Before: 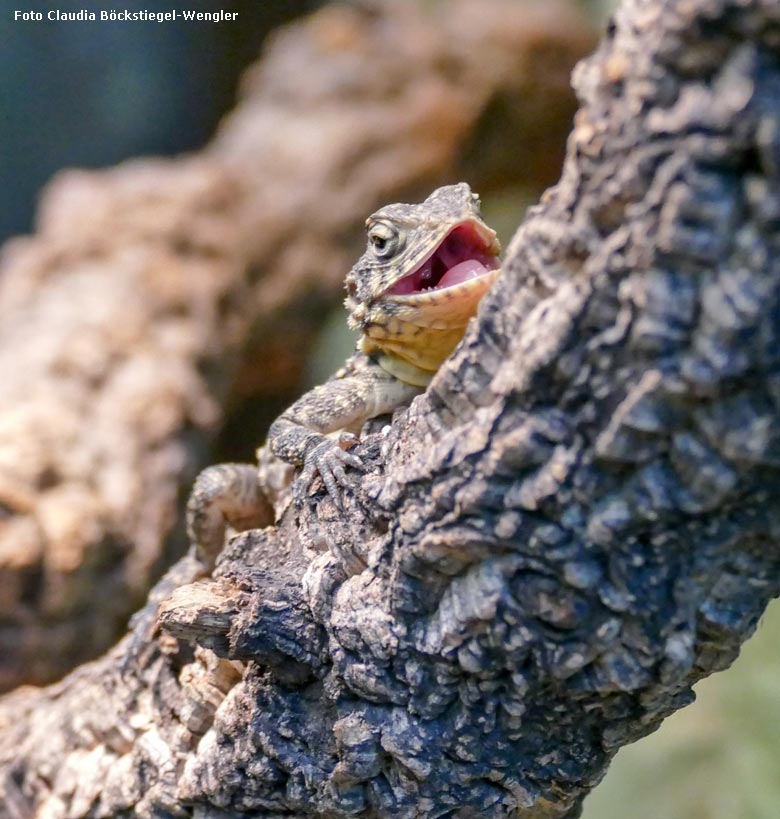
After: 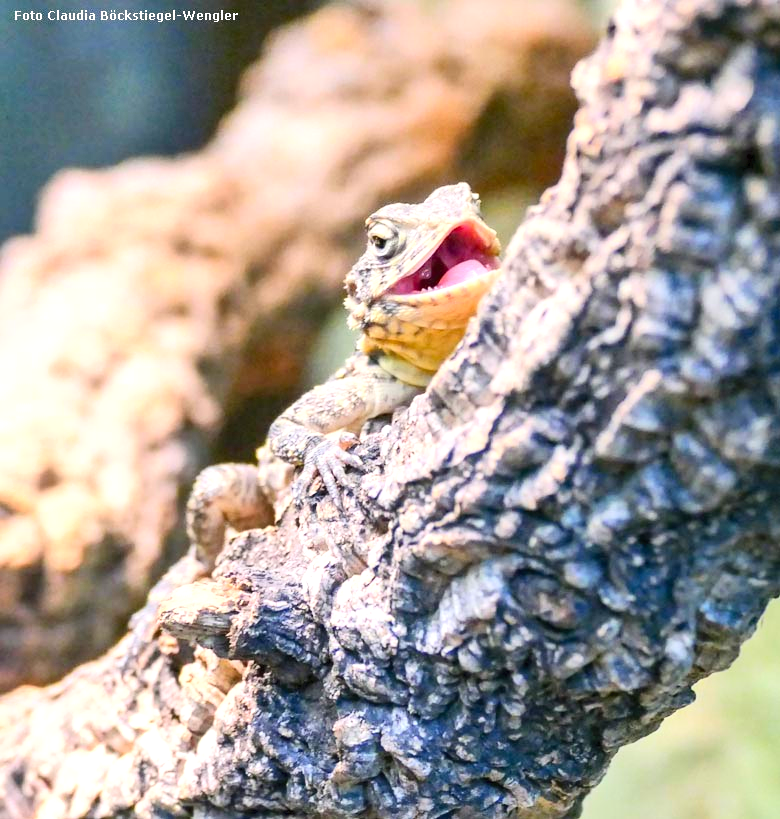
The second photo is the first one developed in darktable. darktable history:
shadows and highlights: shadows 62.68, white point adjustment 0.34, highlights -34.39, compress 84.27%
contrast brightness saturation: contrast 0.197, brightness 0.17, saturation 0.229
exposure: exposure 0.774 EV, compensate highlight preservation false
